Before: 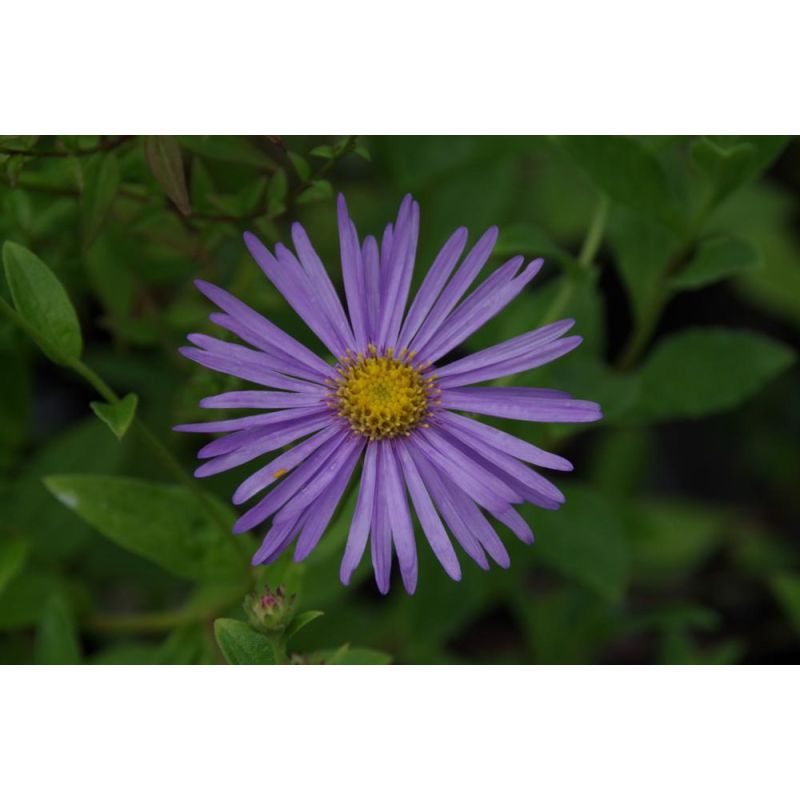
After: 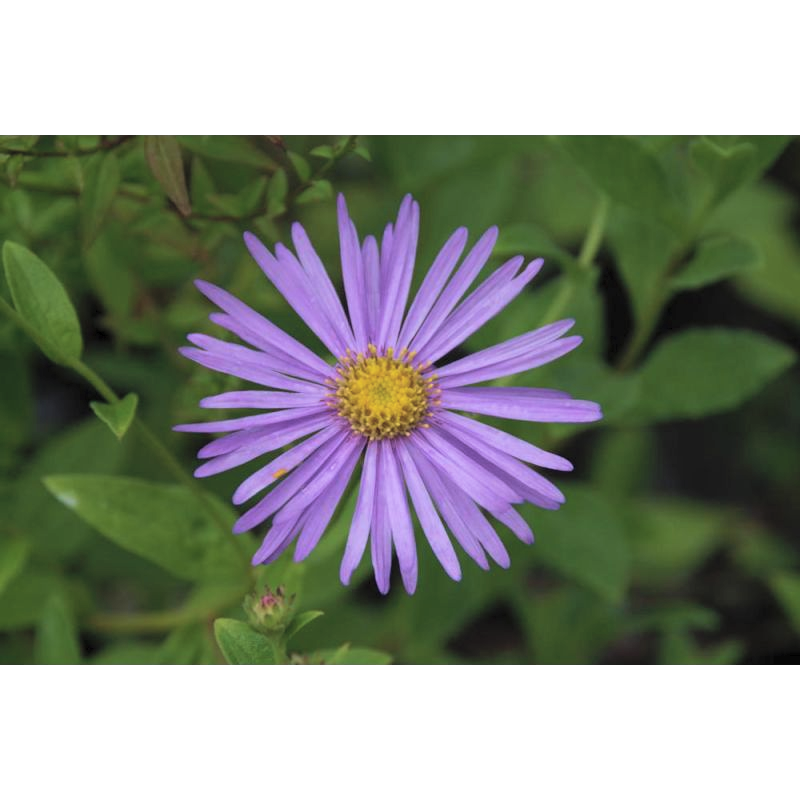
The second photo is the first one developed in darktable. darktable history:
contrast brightness saturation: brightness 0.28
tone equalizer: -8 EV -0.417 EV, -7 EV -0.389 EV, -6 EV -0.333 EV, -5 EV -0.222 EV, -3 EV 0.222 EV, -2 EV 0.333 EV, -1 EV 0.389 EV, +0 EV 0.417 EV, edges refinement/feathering 500, mask exposure compensation -1.57 EV, preserve details no
velvia: on, module defaults
